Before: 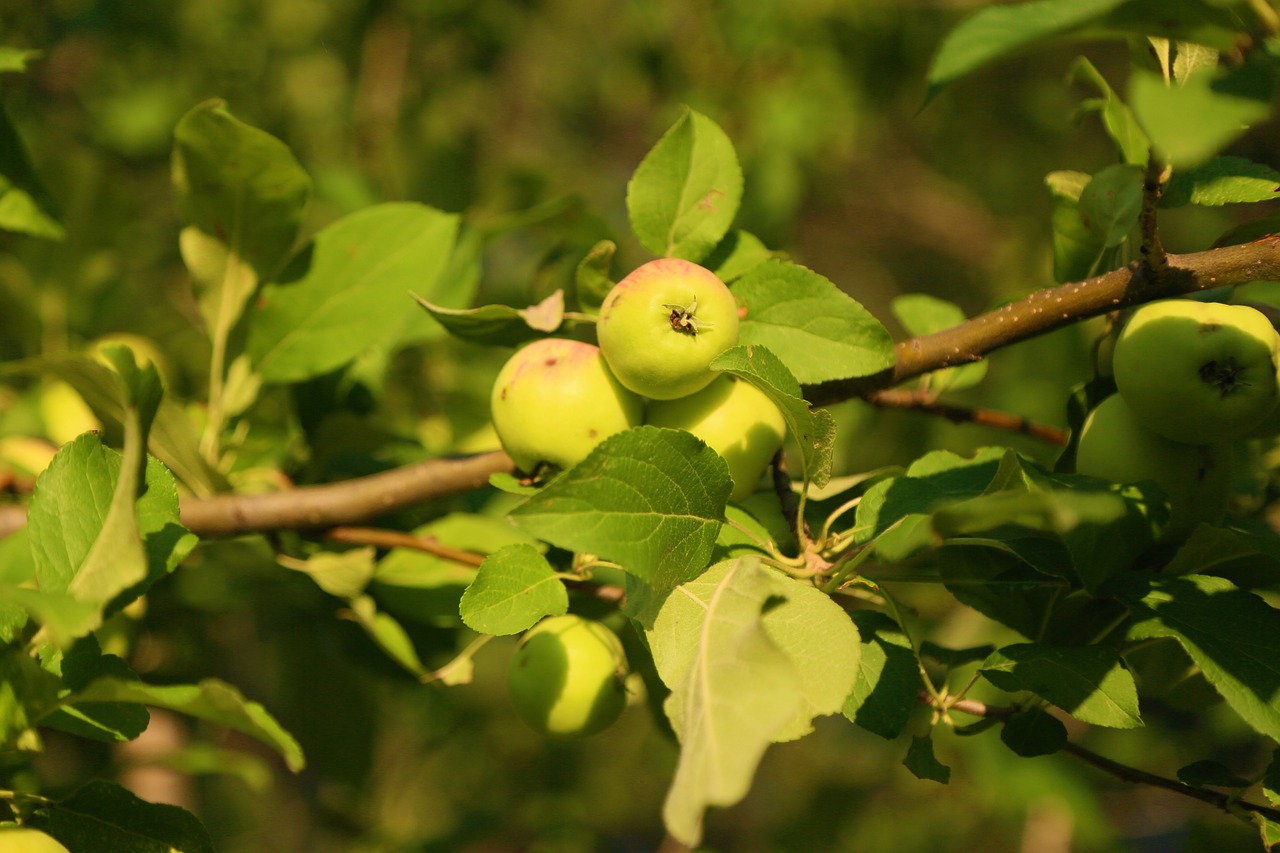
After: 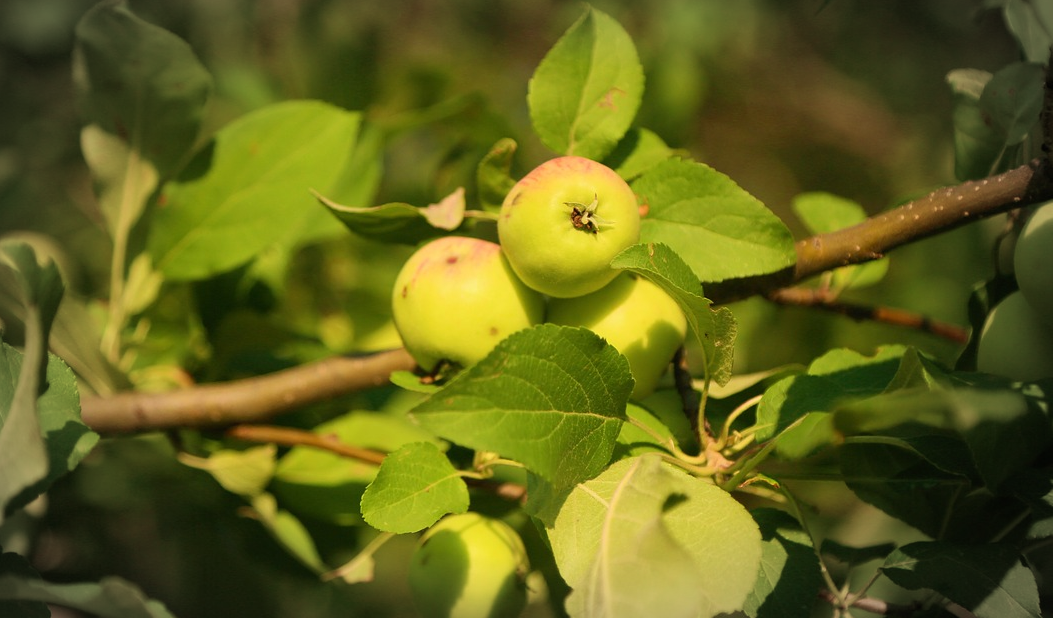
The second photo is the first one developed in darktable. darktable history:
vignetting: fall-off start 70.23%, width/height ratio 1.334
crop: left 7.758%, top 12.03%, right 9.967%, bottom 15.454%
